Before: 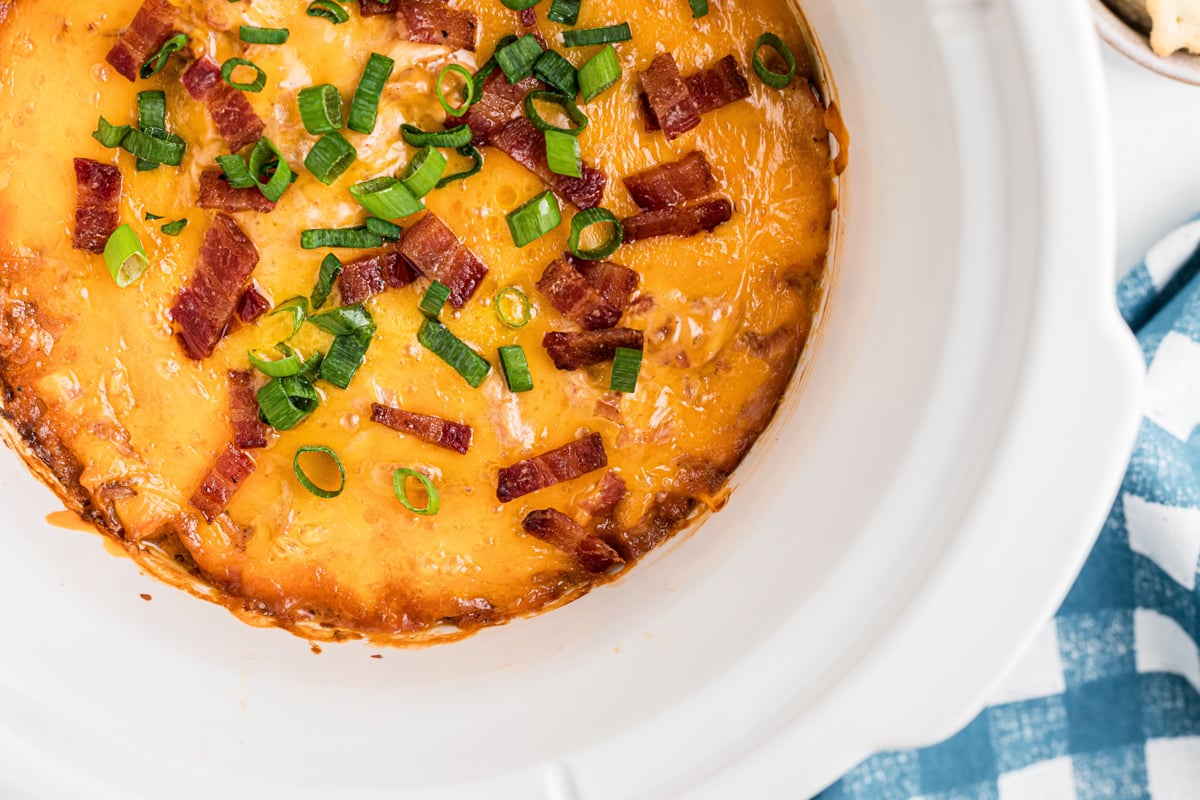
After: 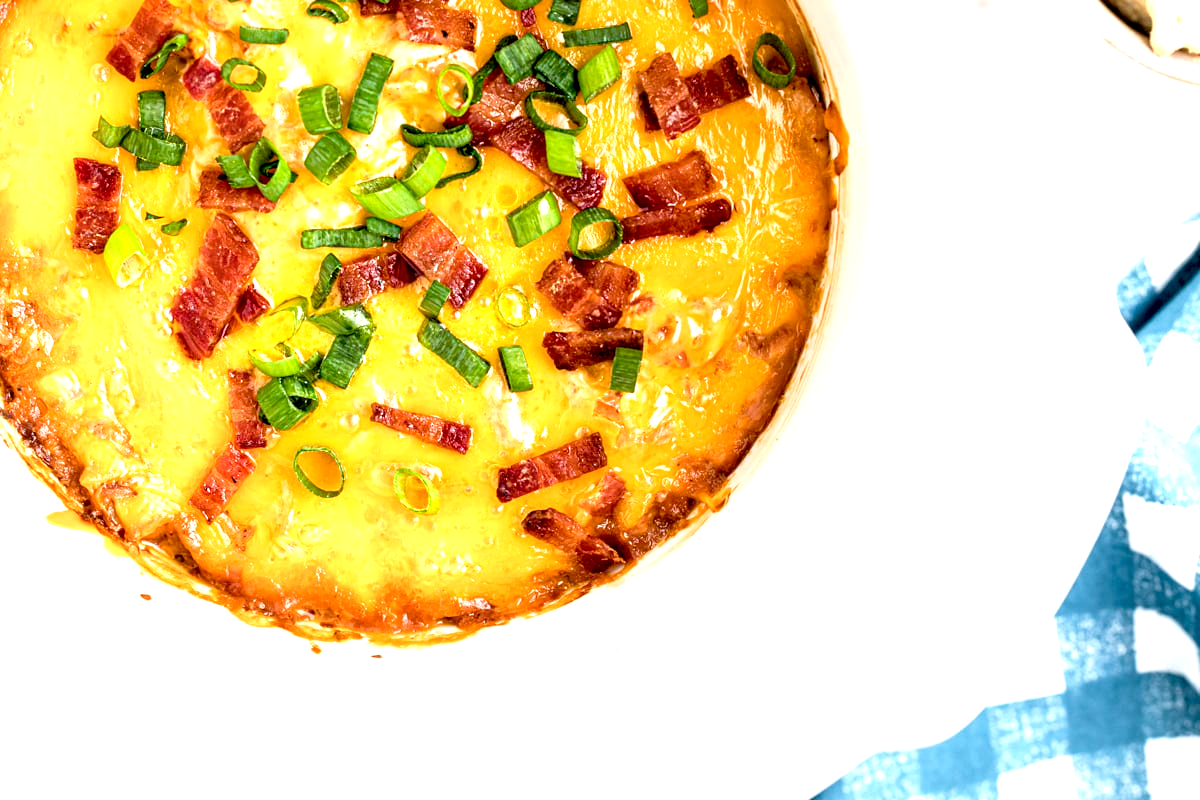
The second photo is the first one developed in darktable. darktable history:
color balance rgb: perceptual saturation grading › global saturation 0.404%
exposure: black level correction 0.011, exposure 1.085 EV, compensate highlight preservation false
